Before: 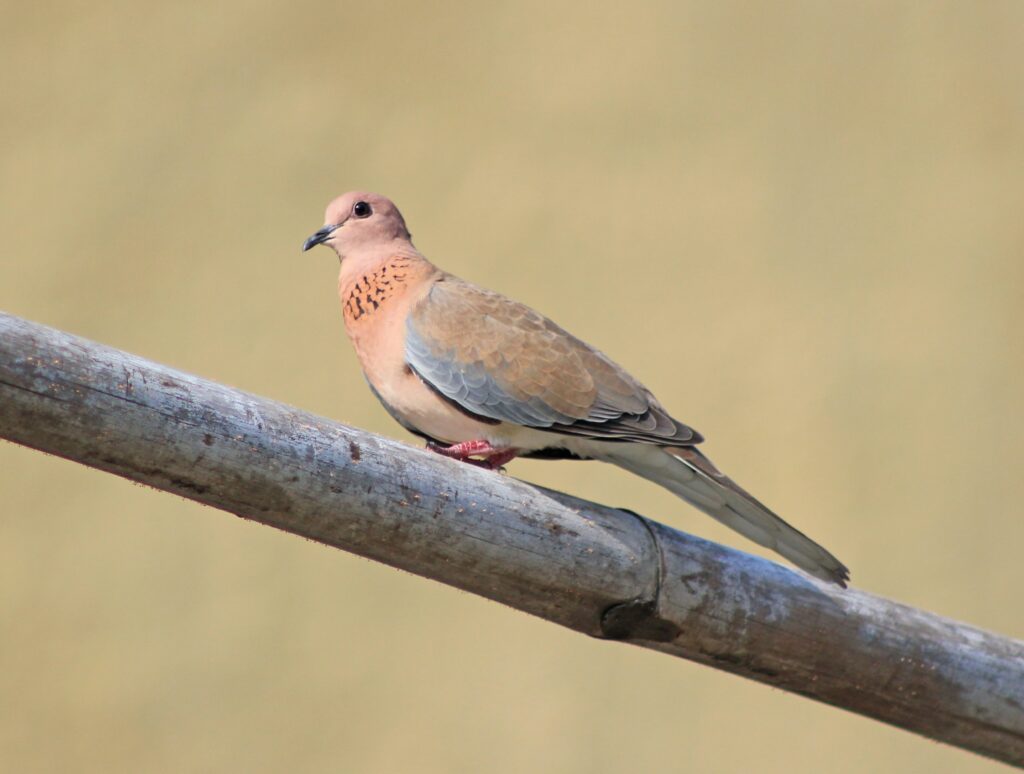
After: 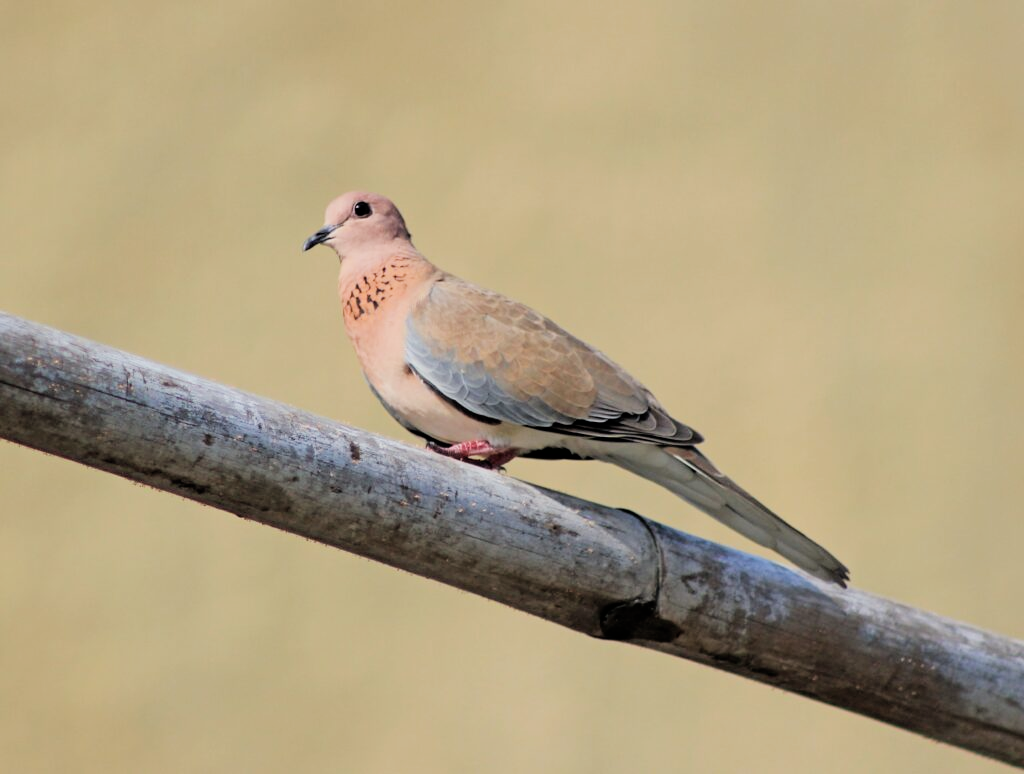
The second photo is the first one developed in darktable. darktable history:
filmic rgb: black relative exposure -5 EV, white relative exposure 3.5 EV, hardness 3.19, contrast 1.2, highlights saturation mix -30%
tone equalizer: on, module defaults
